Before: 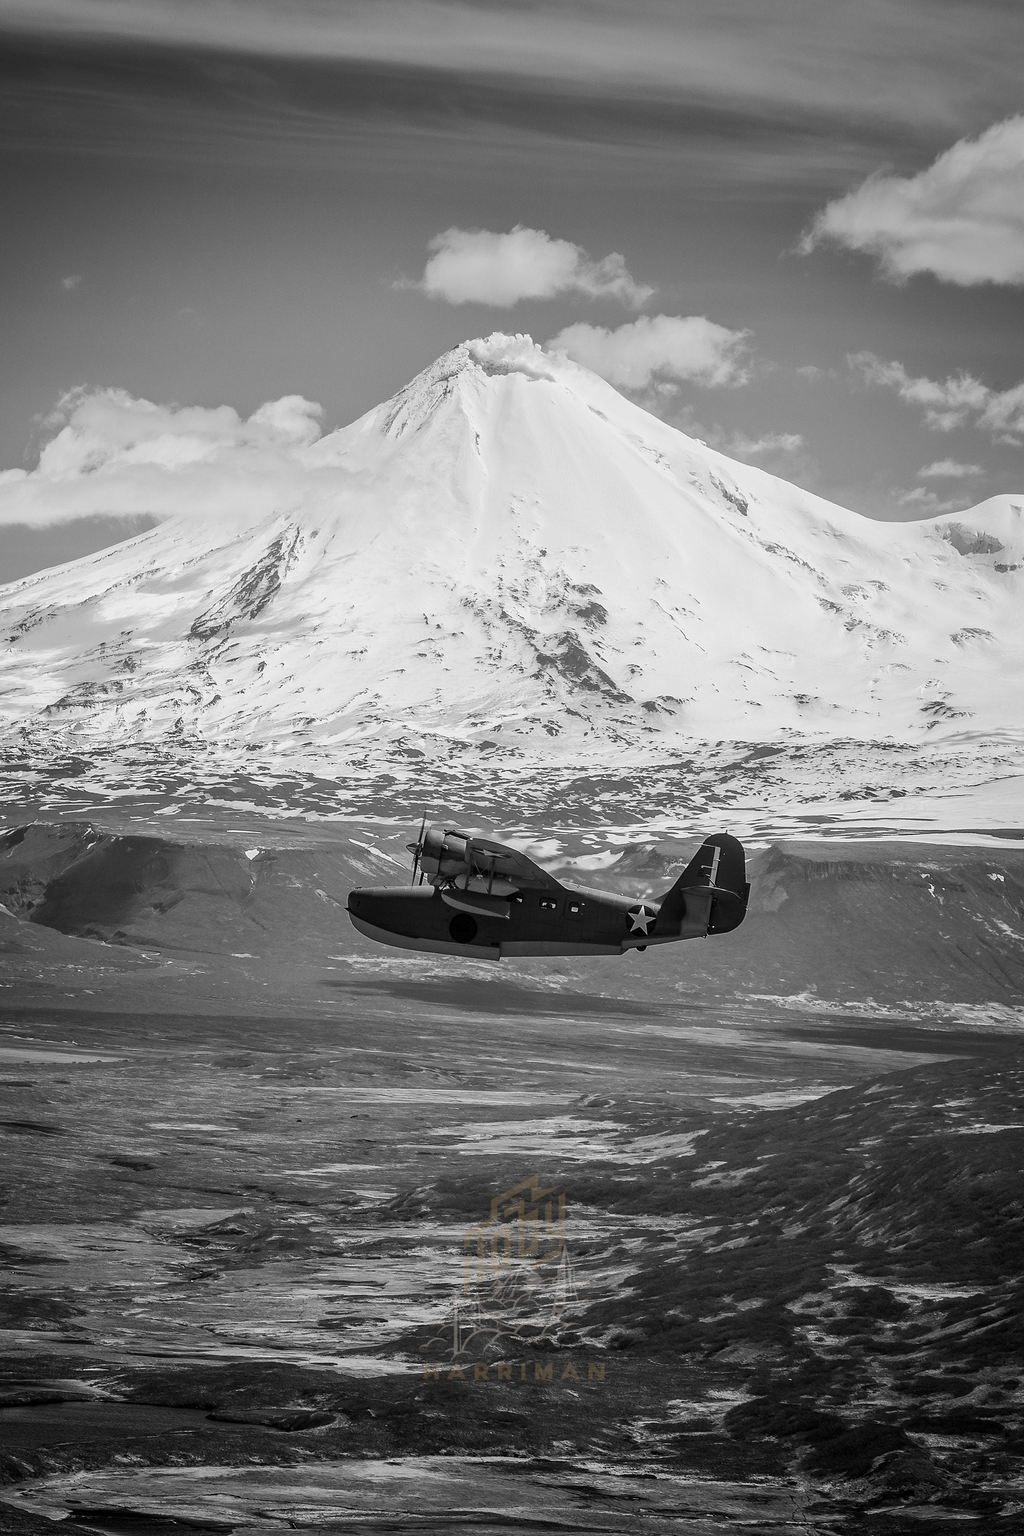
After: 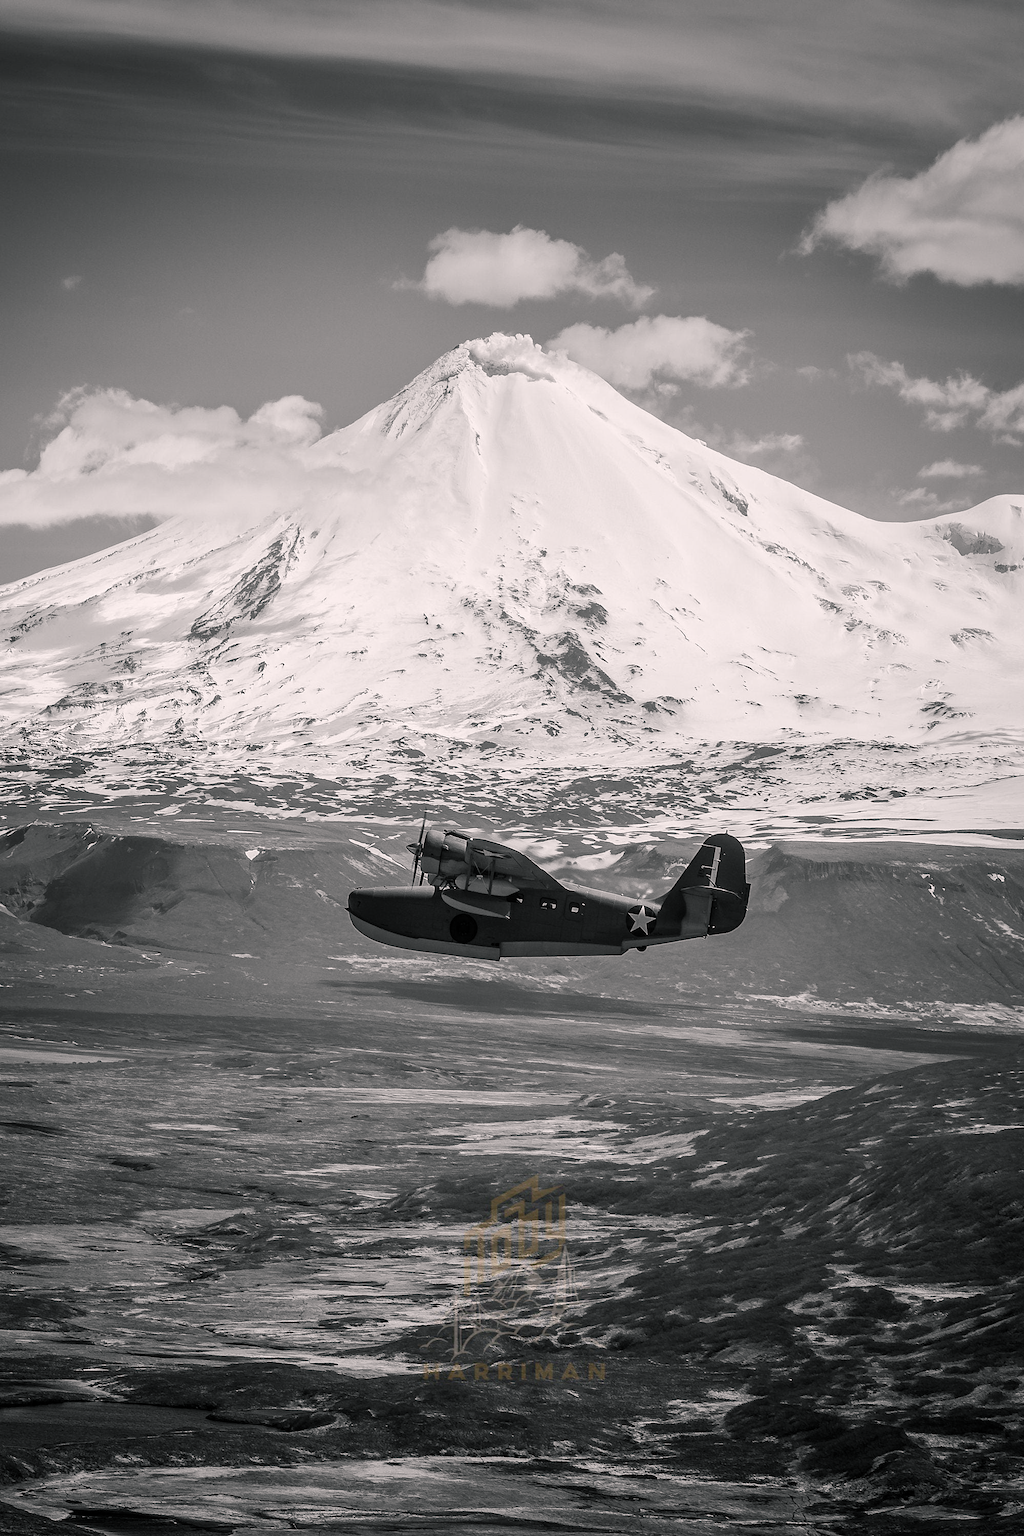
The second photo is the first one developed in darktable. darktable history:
color balance rgb: shadows lift › chroma 1.028%, shadows lift › hue 215.5°, highlights gain › chroma 0.961%, highlights gain › hue 26.72°, perceptual saturation grading › global saturation 30.621%, perceptual brilliance grading › highlights 2.452%, global vibrance 20%
